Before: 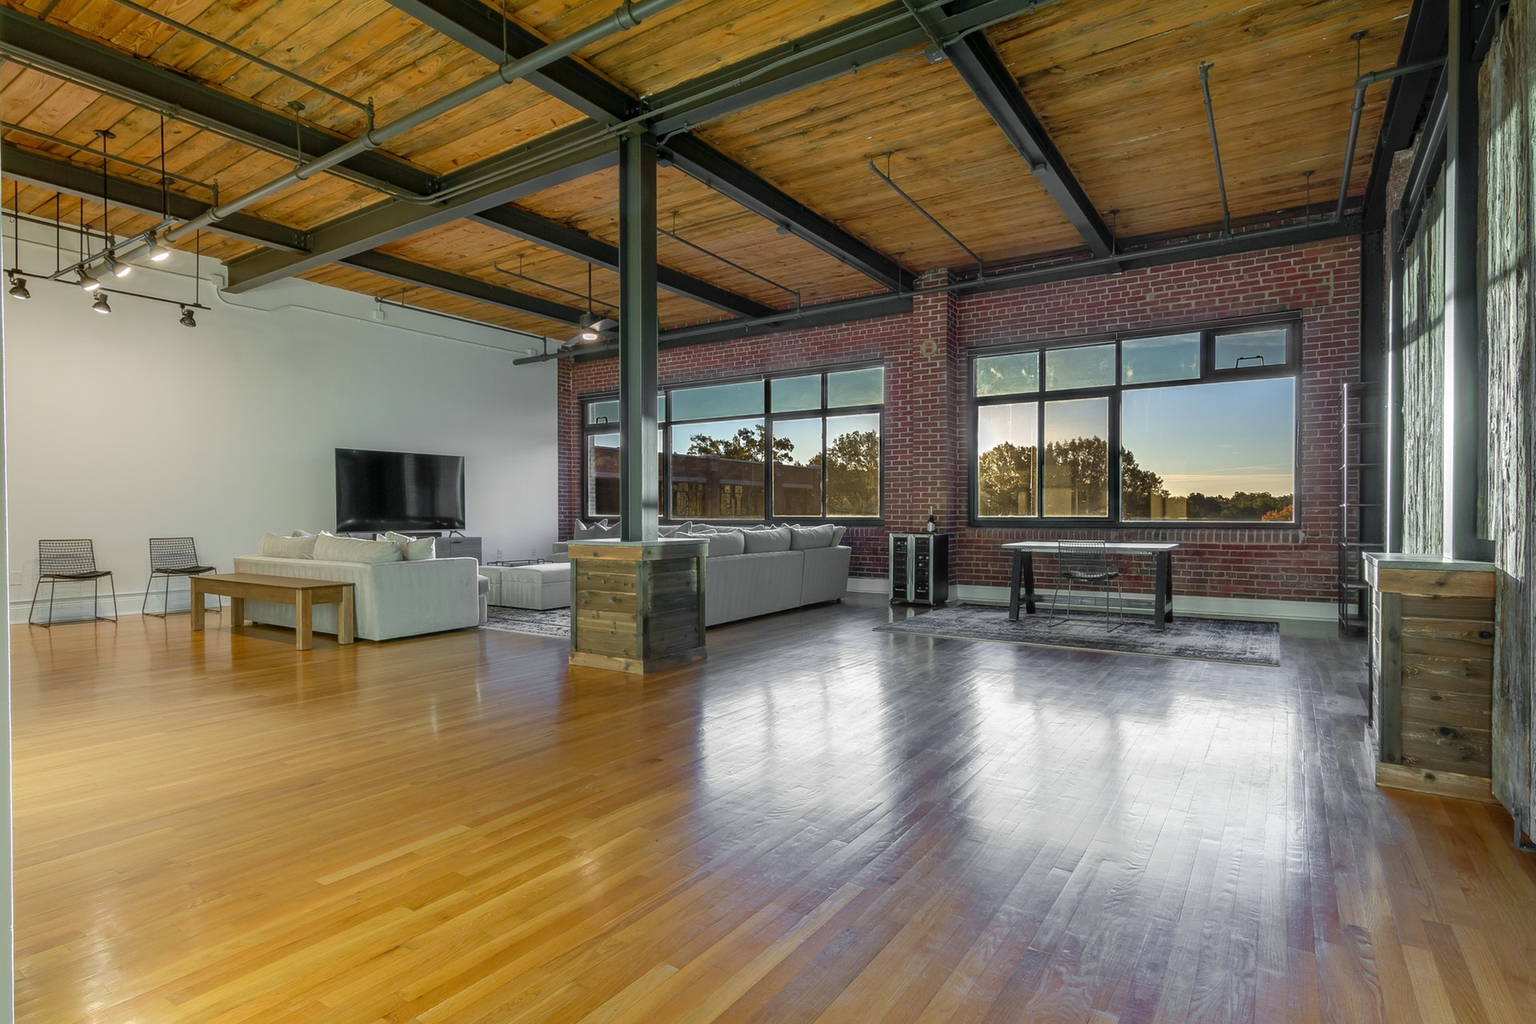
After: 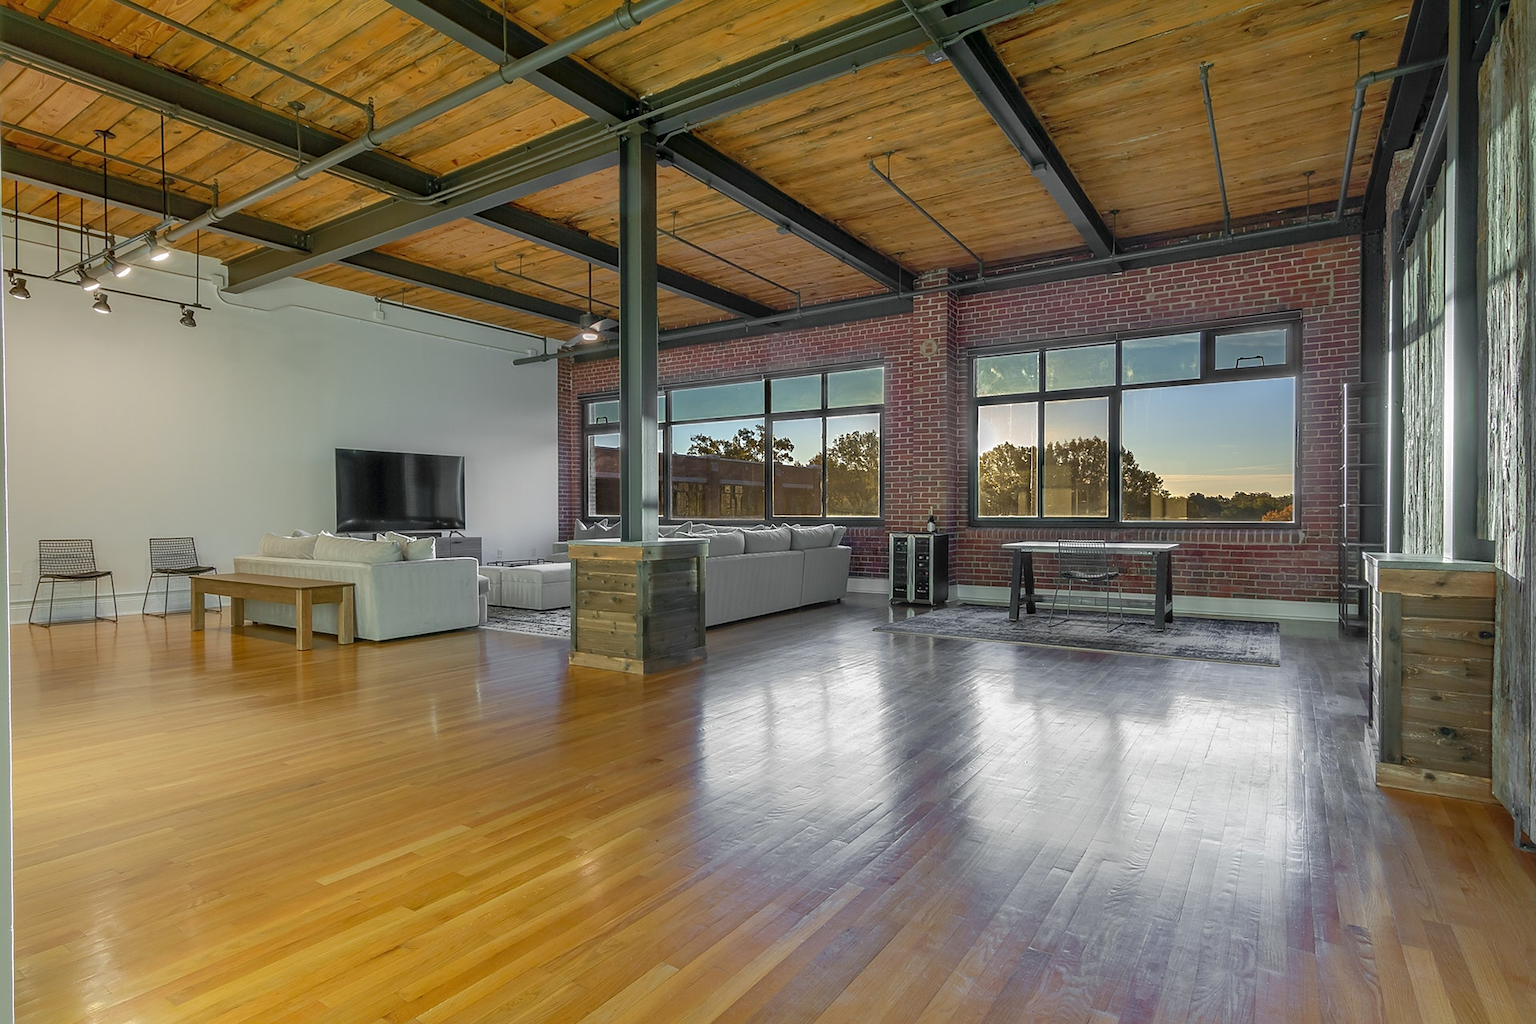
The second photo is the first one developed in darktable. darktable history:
shadows and highlights: shadows color adjustment 98%, highlights color adjustment 58.78%
sharpen: radius 1.443, amount 0.401, threshold 1.565
